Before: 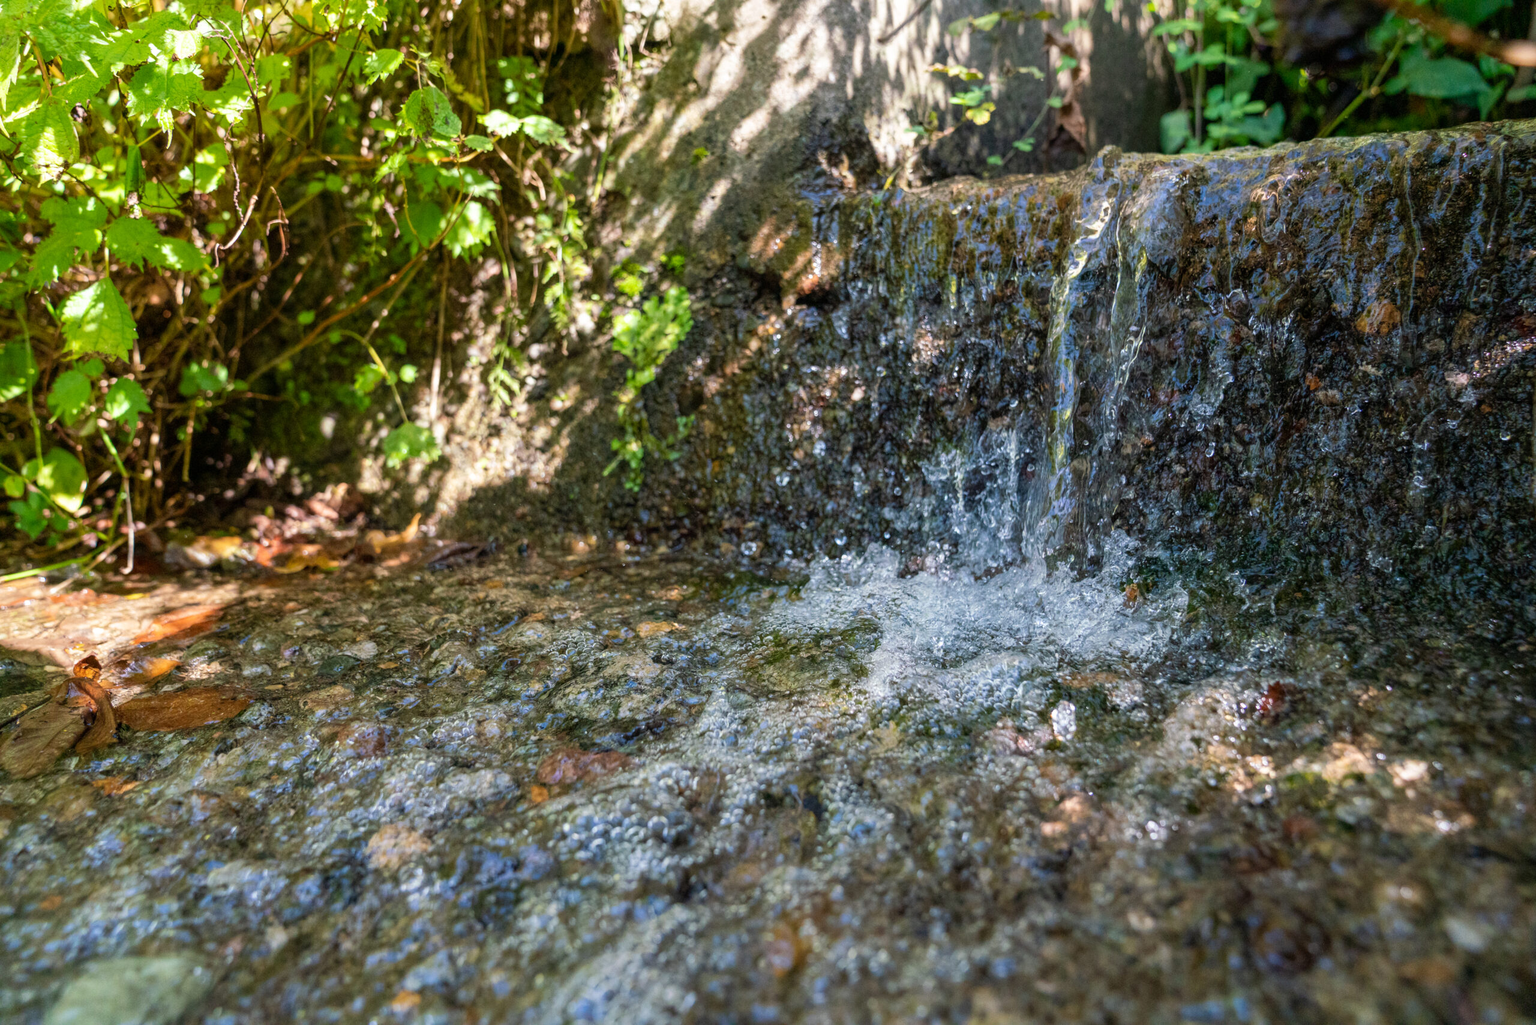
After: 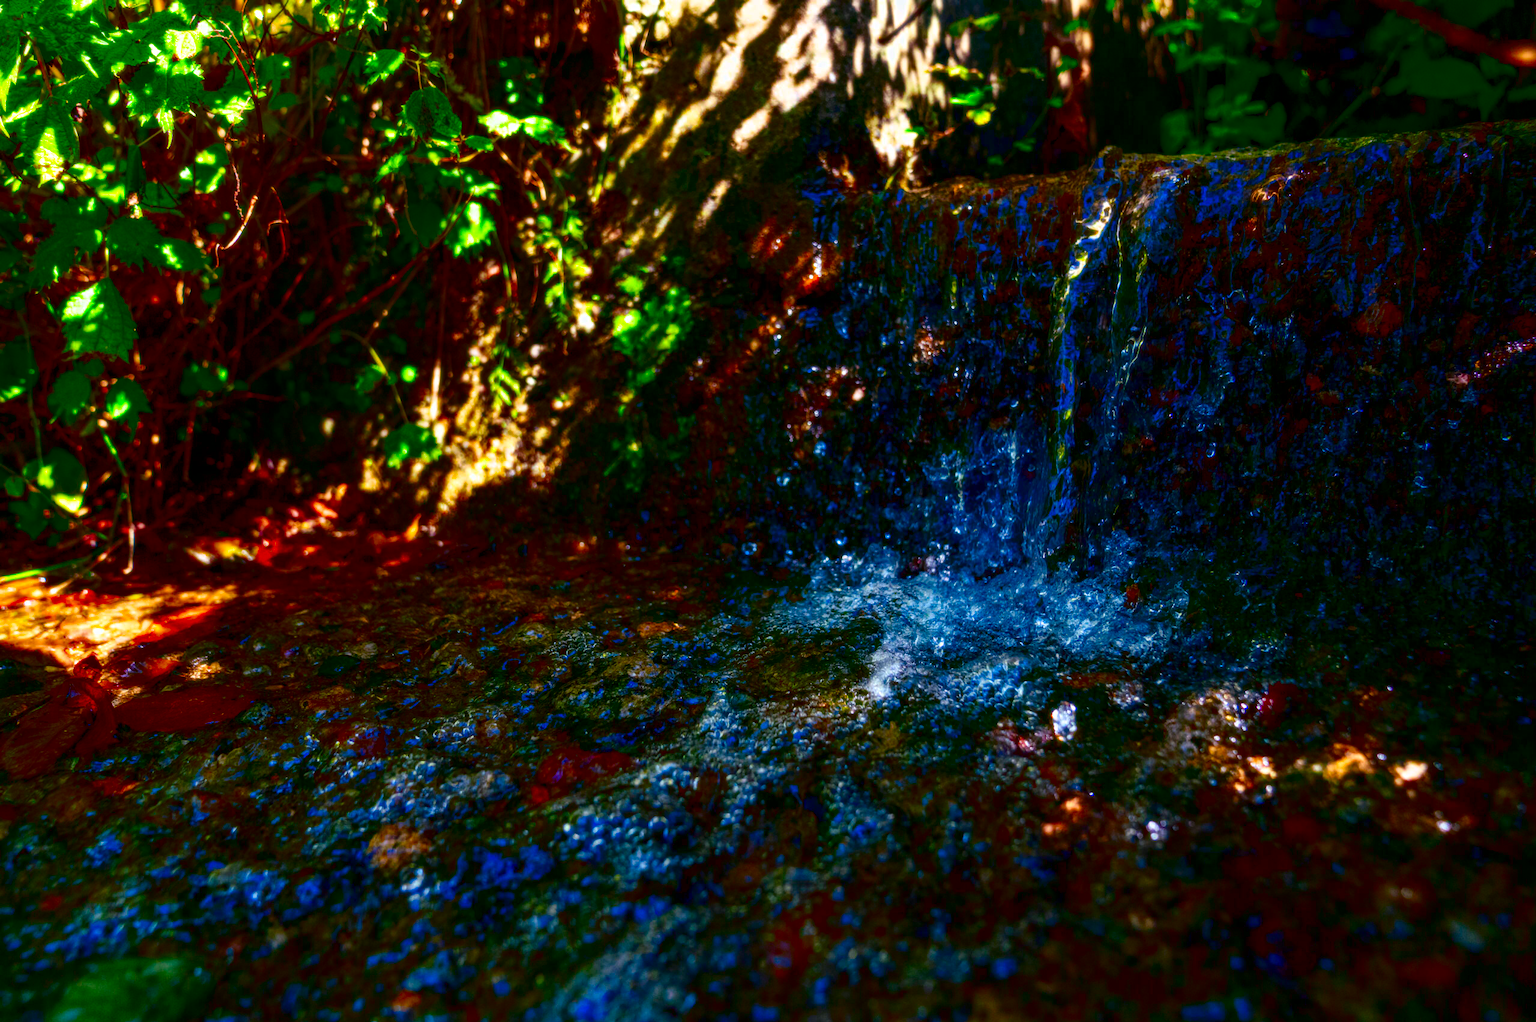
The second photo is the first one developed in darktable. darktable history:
color balance: mode lift, gamma, gain (sRGB)
bloom: size 0%, threshold 54.82%, strength 8.31%
haze removal: compatibility mode true, adaptive false
contrast brightness saturation: brightness -1, saturation 1
crop: top 0.05%, bottom 0.098%
color balance rgb: linear chroma grading › global chroma 15%, perceptual saturation grading › global saturation 30%
